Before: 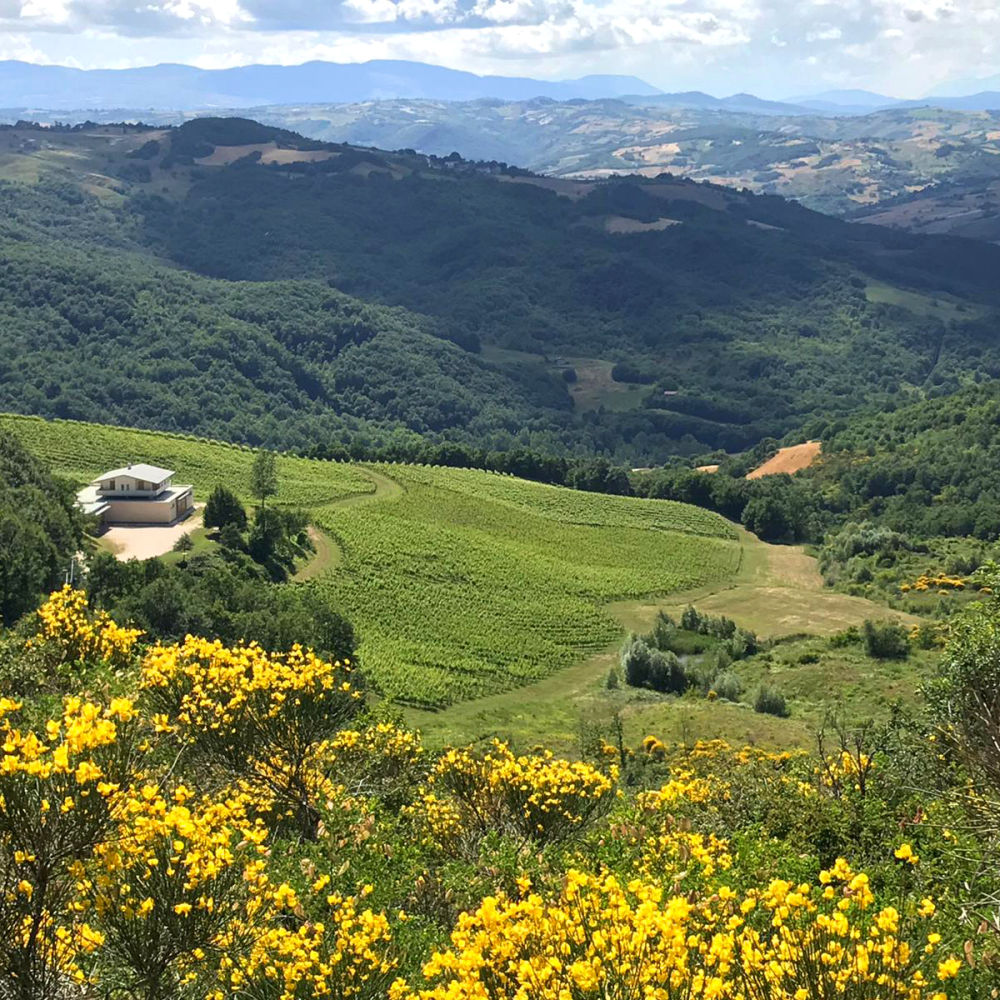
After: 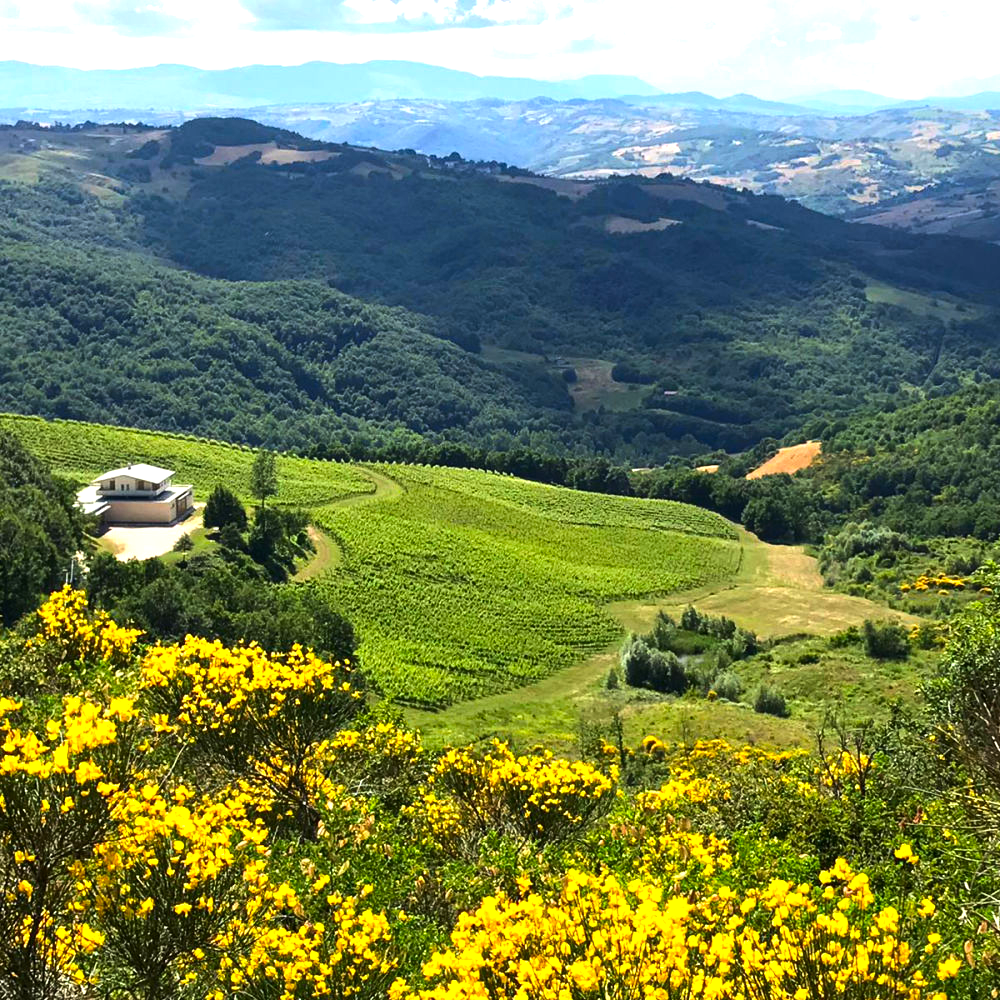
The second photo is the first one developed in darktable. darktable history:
color correction: saturation 1.34
tone equalizer: -8 EV -0.75 EV, -7 EV -0.7 EV, -6 EV -0.6 EV, -5 EV -0.4 EV, -3 EV 0.4 EV, -2 EV 0.6 EV, -1 EV 0.7 EV, +0 EV 0.75 EV, edges refinement/feathering 500, mask exposure compensation -1.57 EV, preserve details no
